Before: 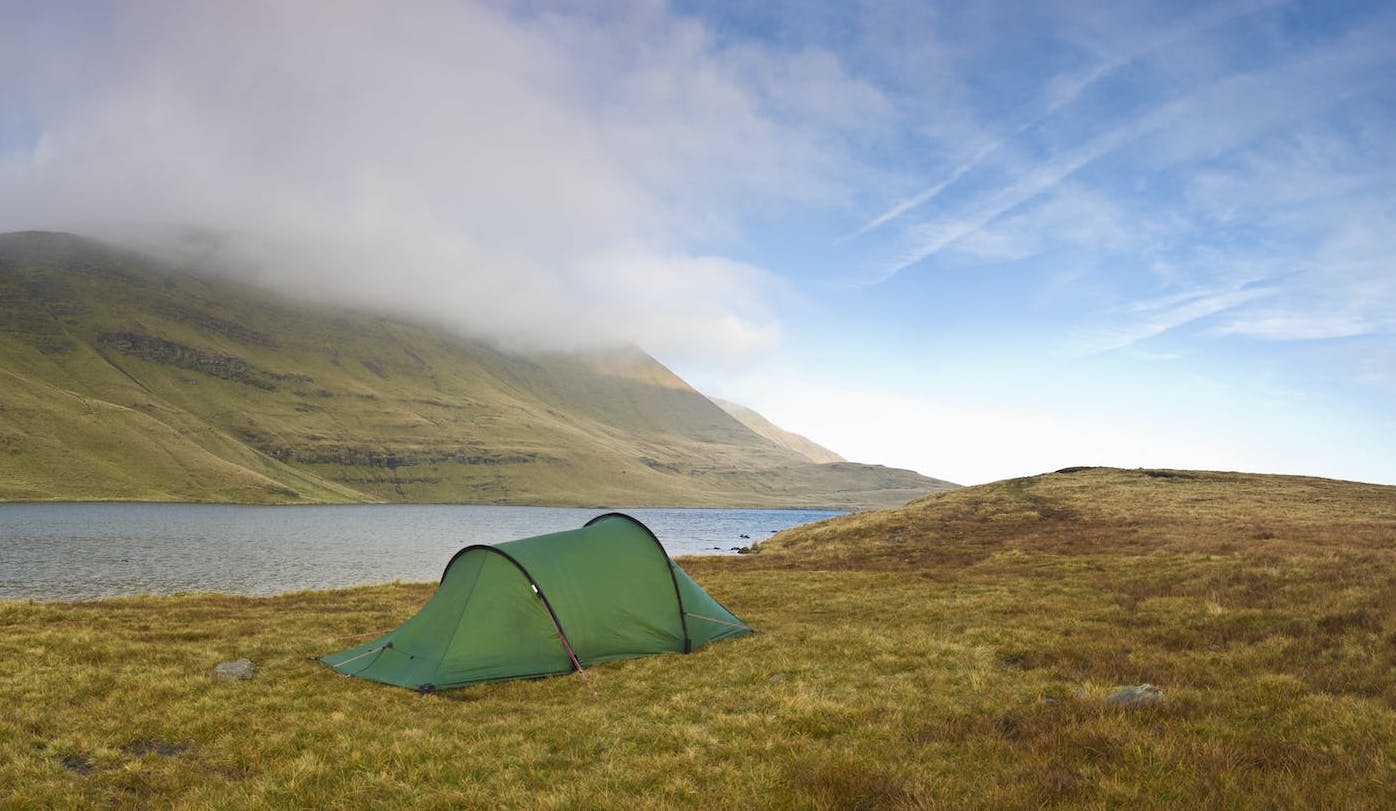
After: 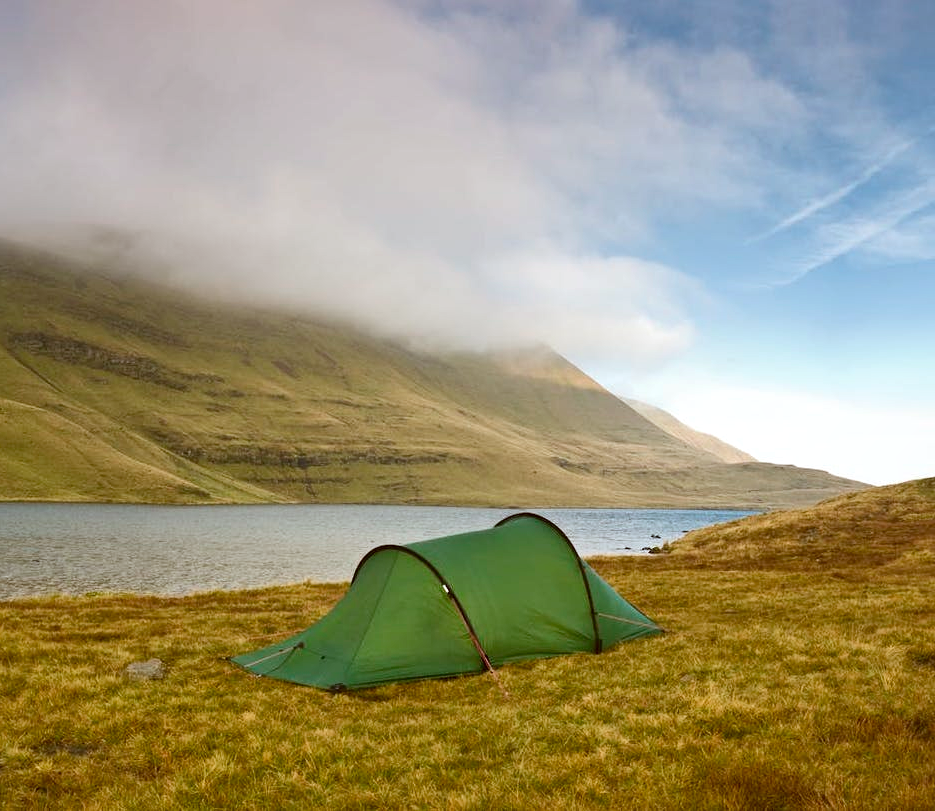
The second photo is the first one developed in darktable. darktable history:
local contrast: mode bilateral grid, contrast 19, coarseness 50, detail 132%, midtone range 0.2
color correction: highlights a* -0.605, highlights b* 0.168, shadows a* 4.31, shadows b* 20.37
crop and rotate: left 6.376%, right 26.586%
